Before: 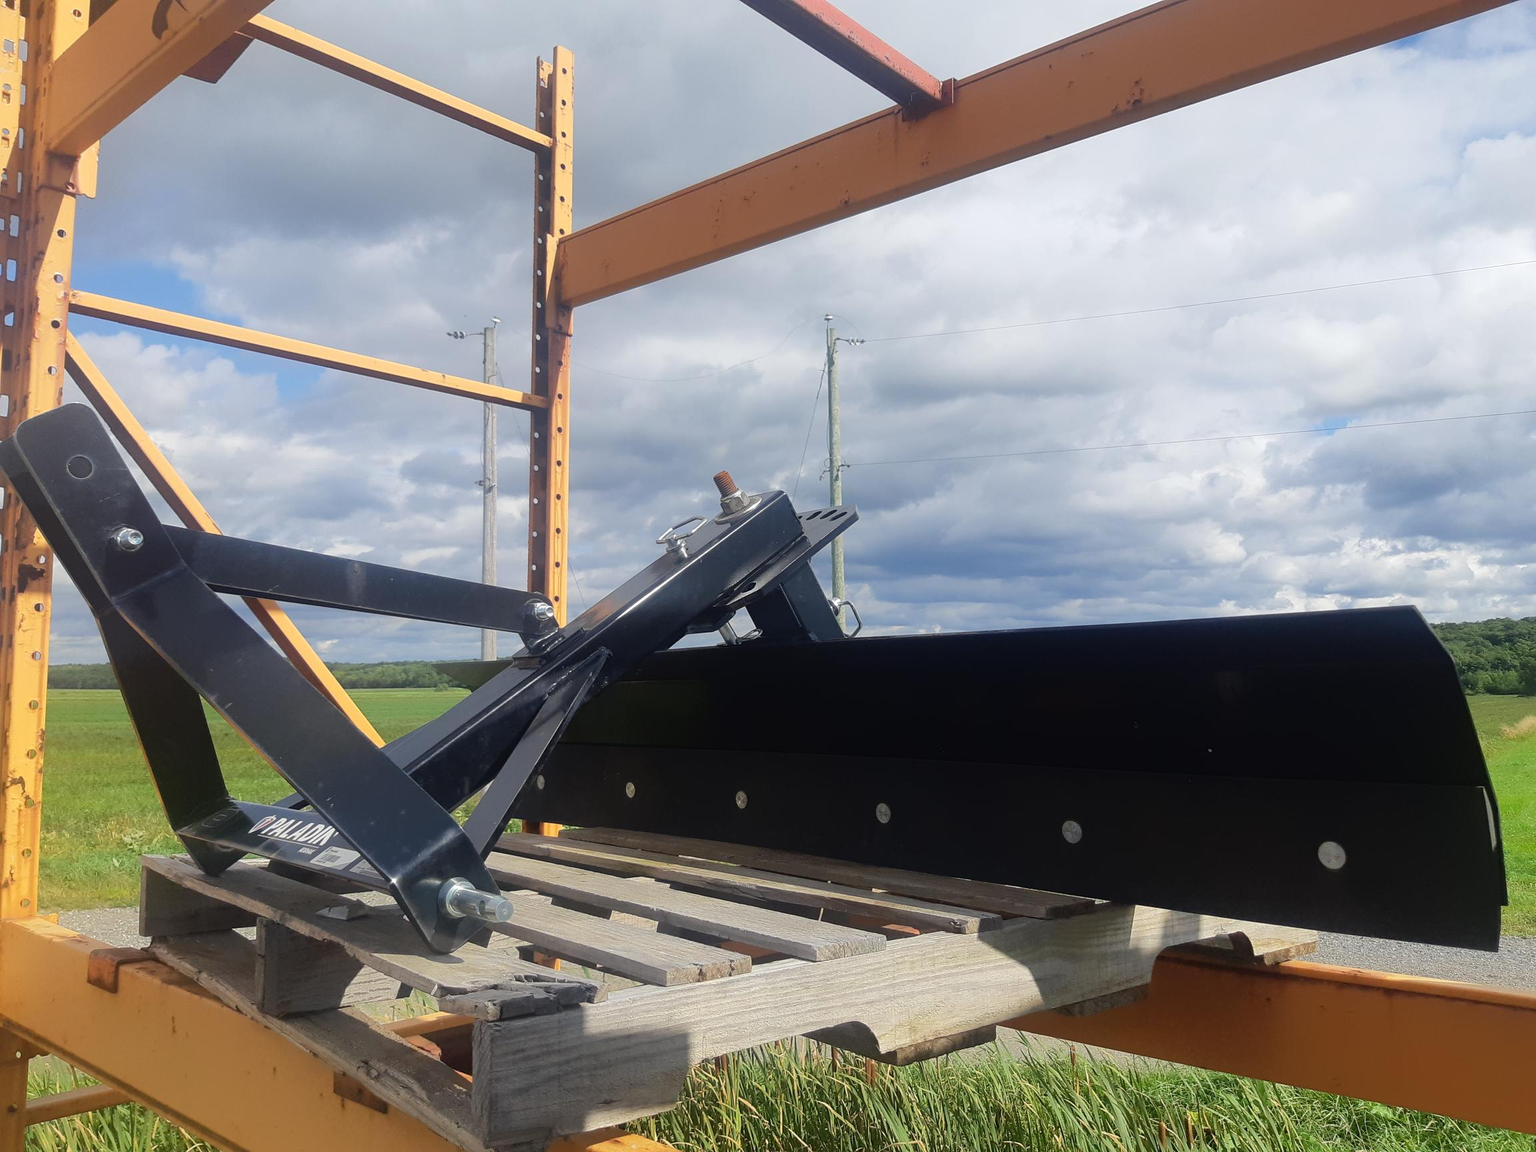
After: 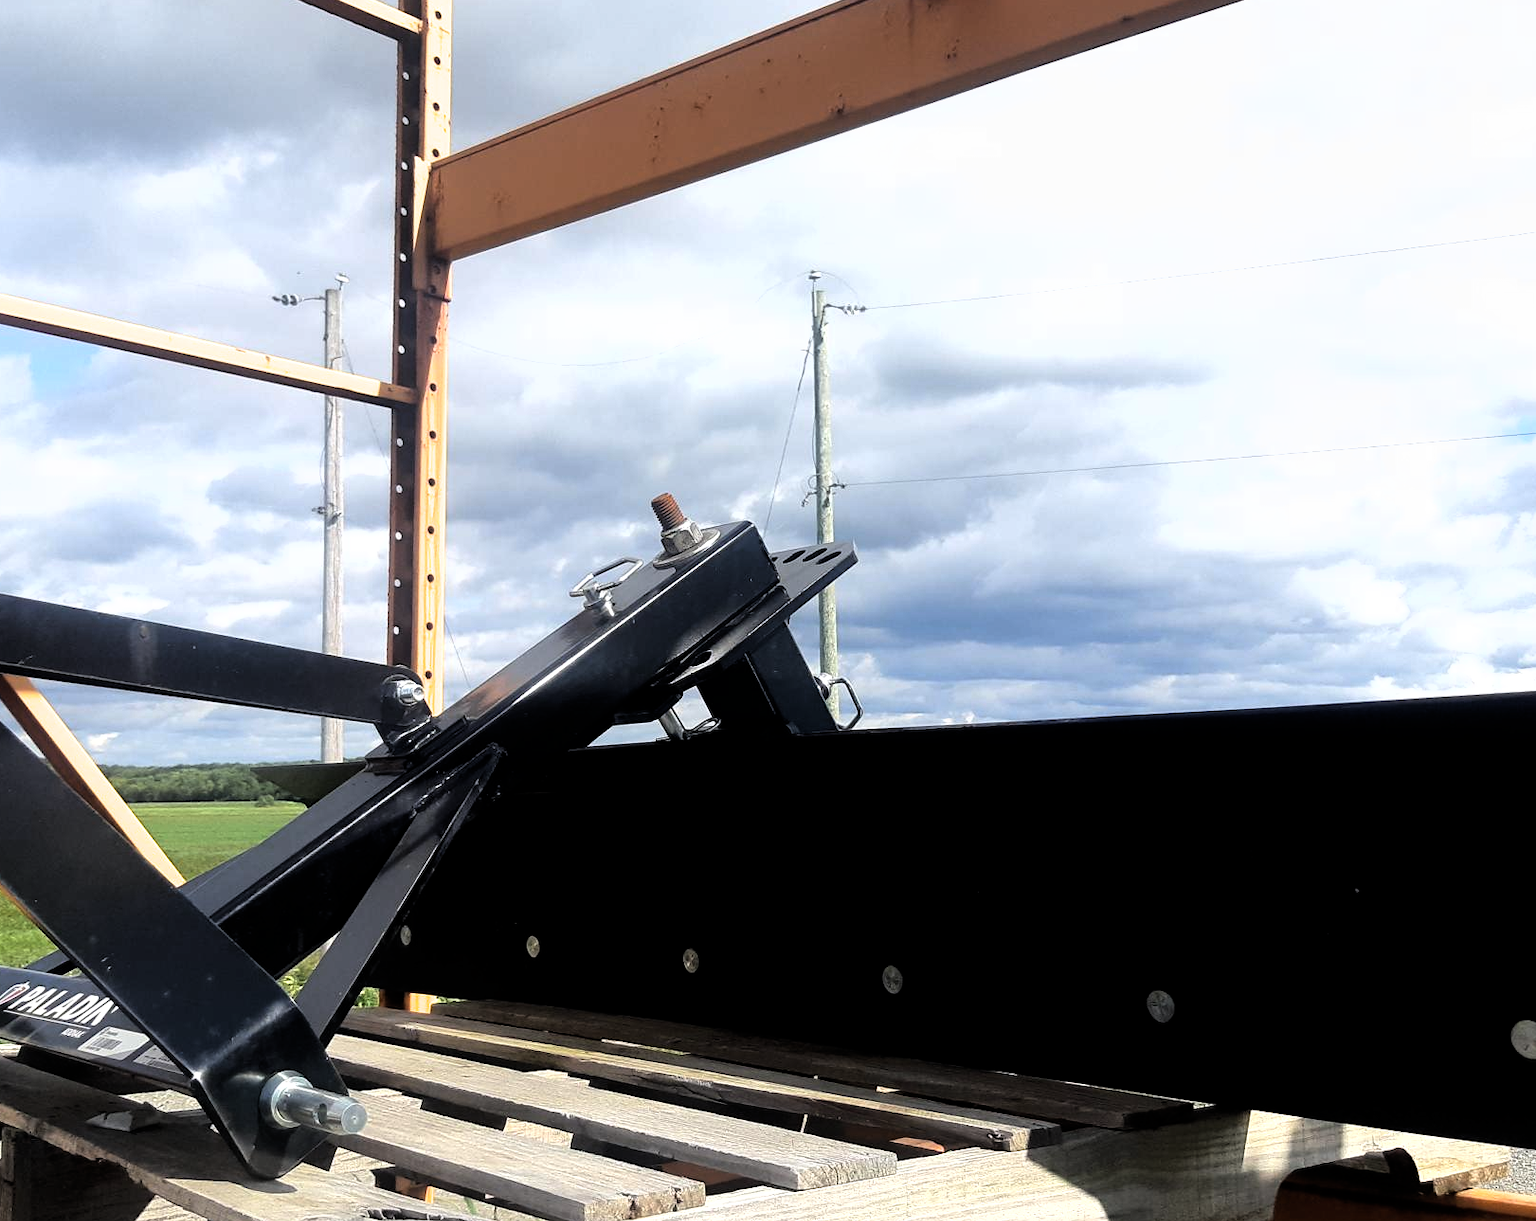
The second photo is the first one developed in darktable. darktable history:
filmic rgb: black relative exposure -8.22 EV, white relative exposure 2.21 EV, threshold 3.05 EV, hardness 7.17, latitude 86.14%, contrast 1.687, highlights saturation mix -3.31%, shadows ↔ highlights balance -2.57%, add noise in highlights 0.001, color science v3 (2019), use custom middle-gray values true, contrast in highlights soft, enable highlight reconstruction true
crop and rotate: left 16.641%, top 10.813%, right 12.994%, bottom 14.548%
